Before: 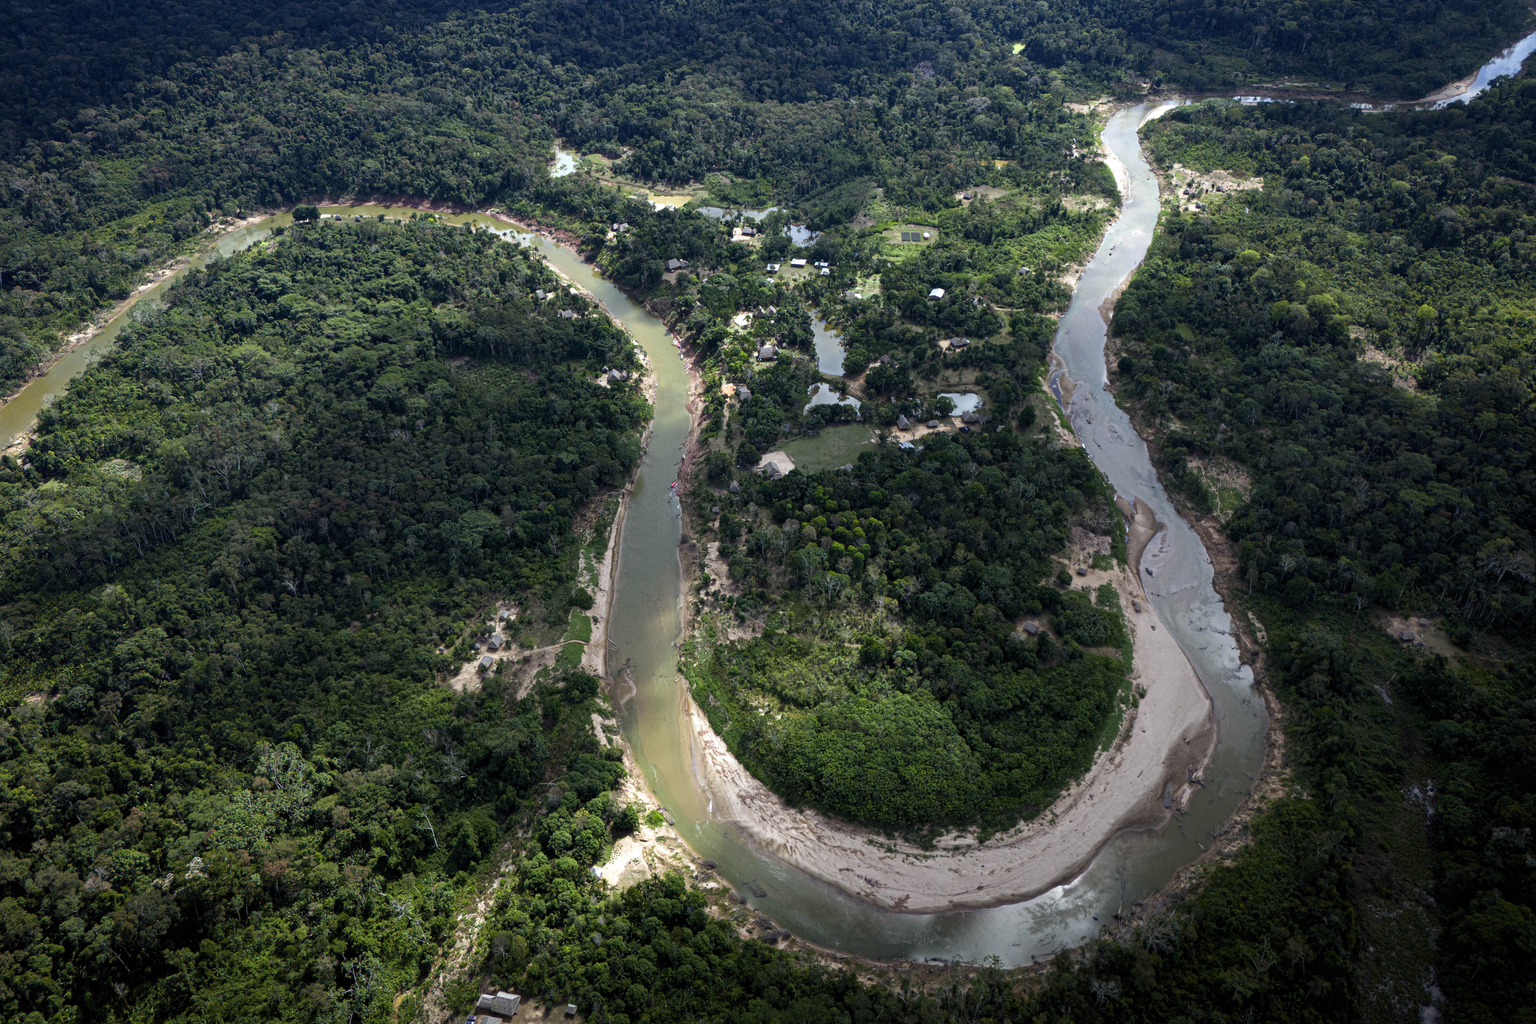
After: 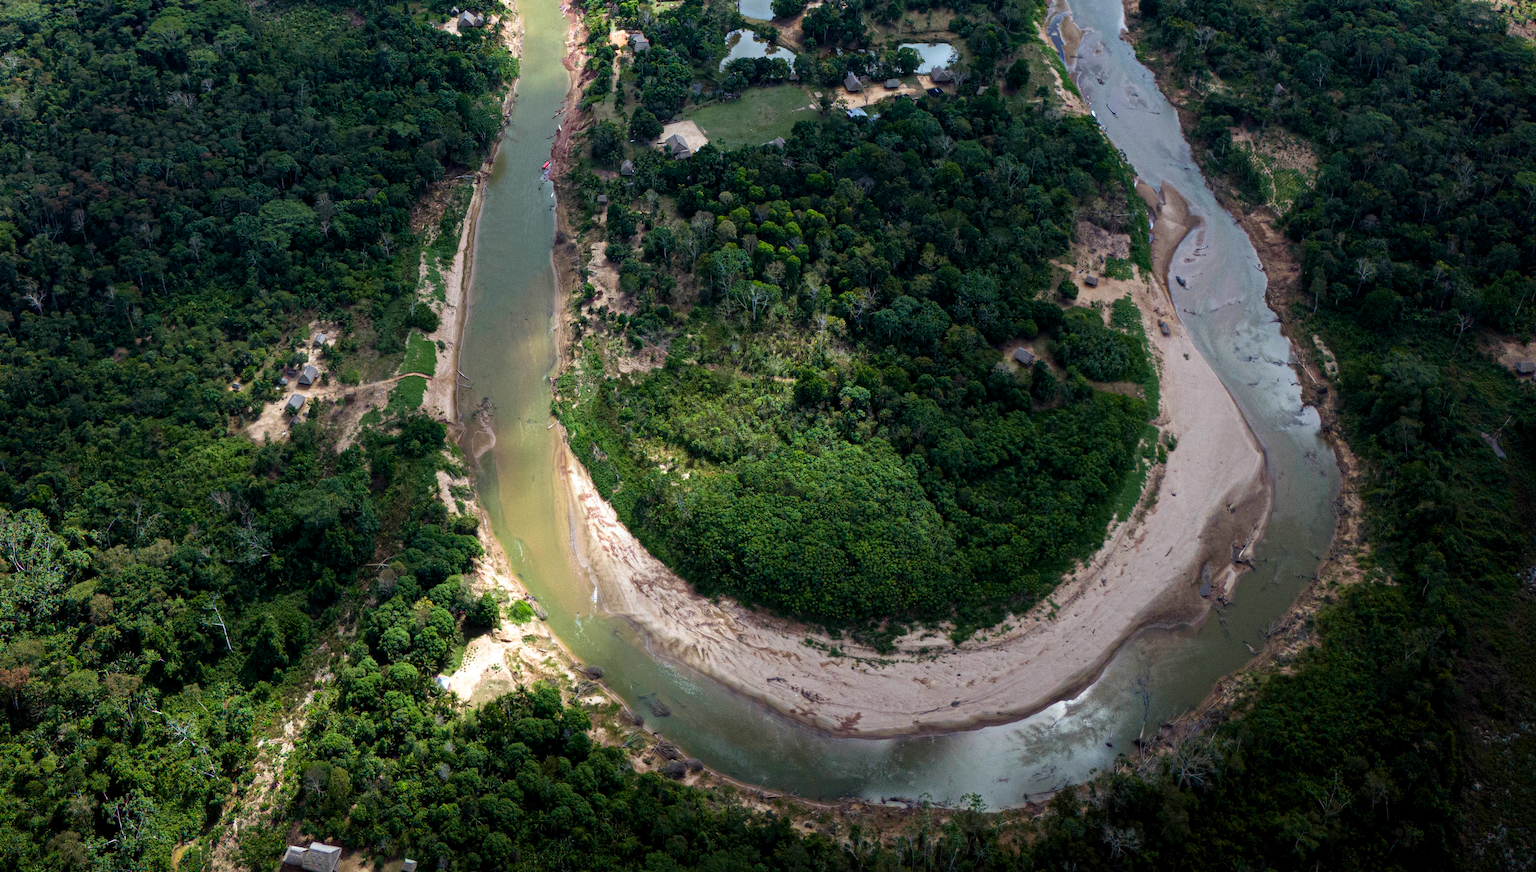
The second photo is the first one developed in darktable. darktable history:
velvia: on, module defaults
crop and rotate: left 17.265%, top 35.277%, right 7.856%, bottom 0.889%
